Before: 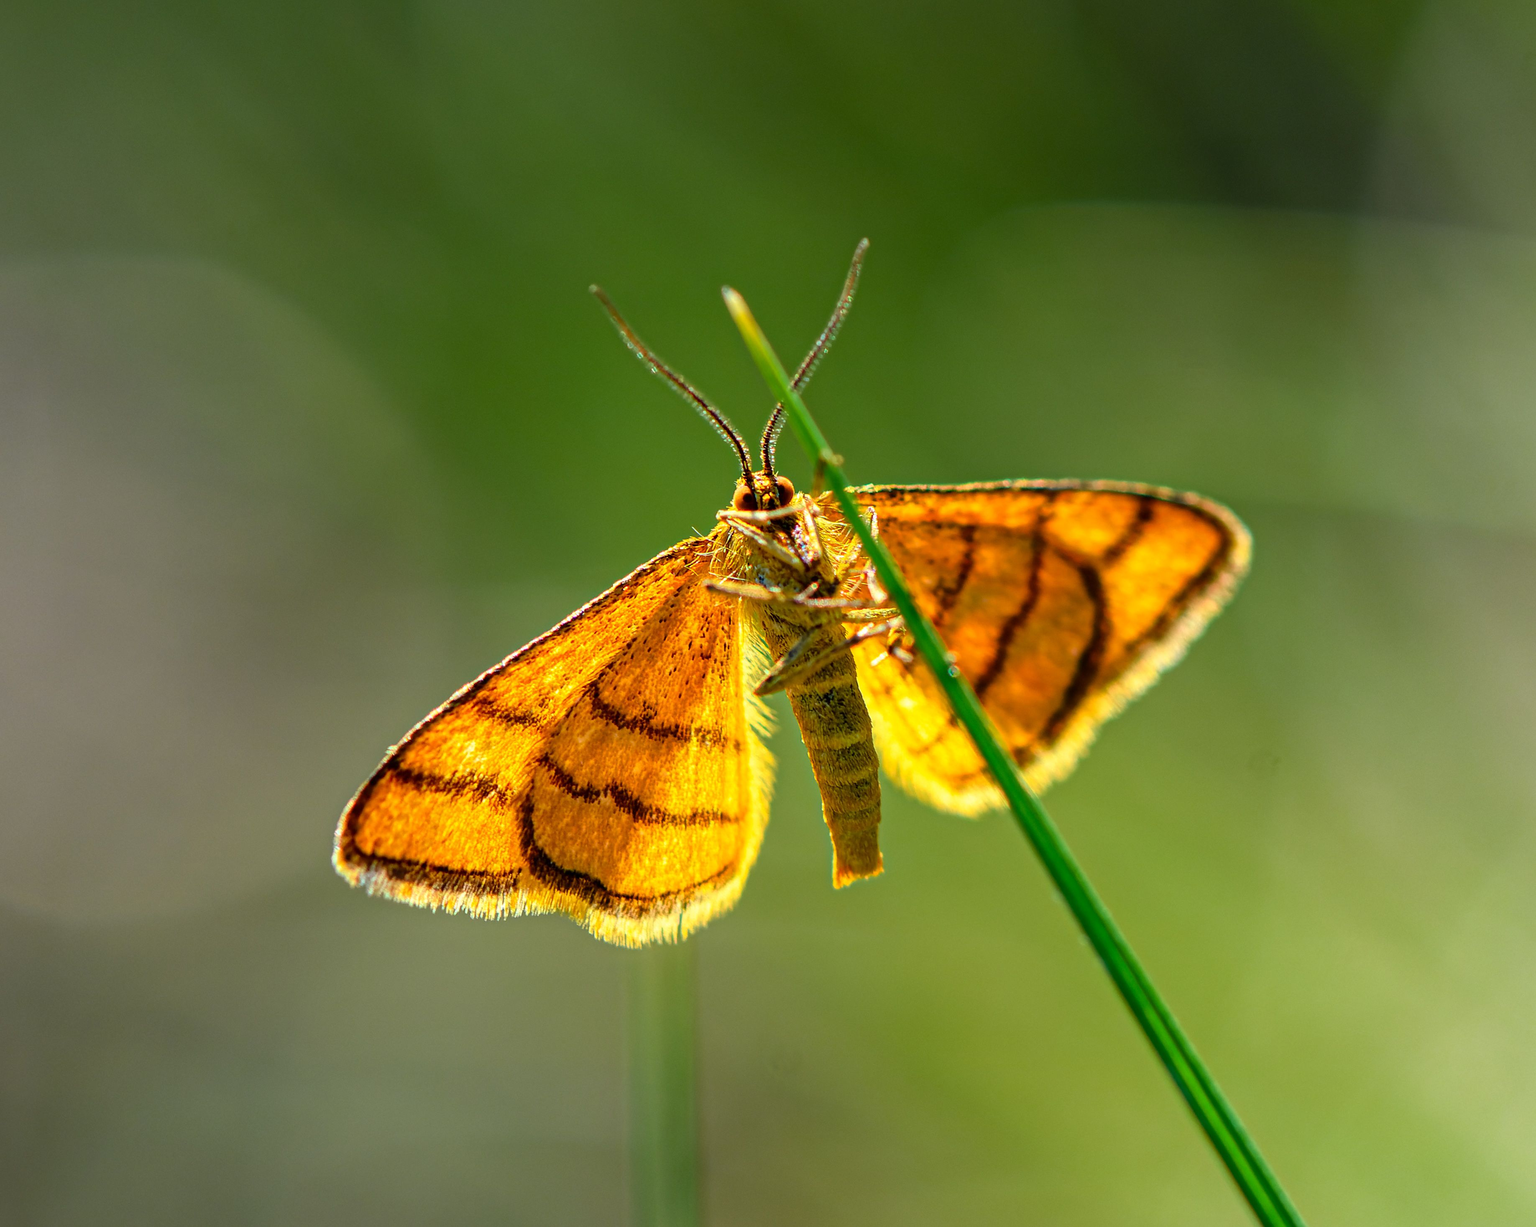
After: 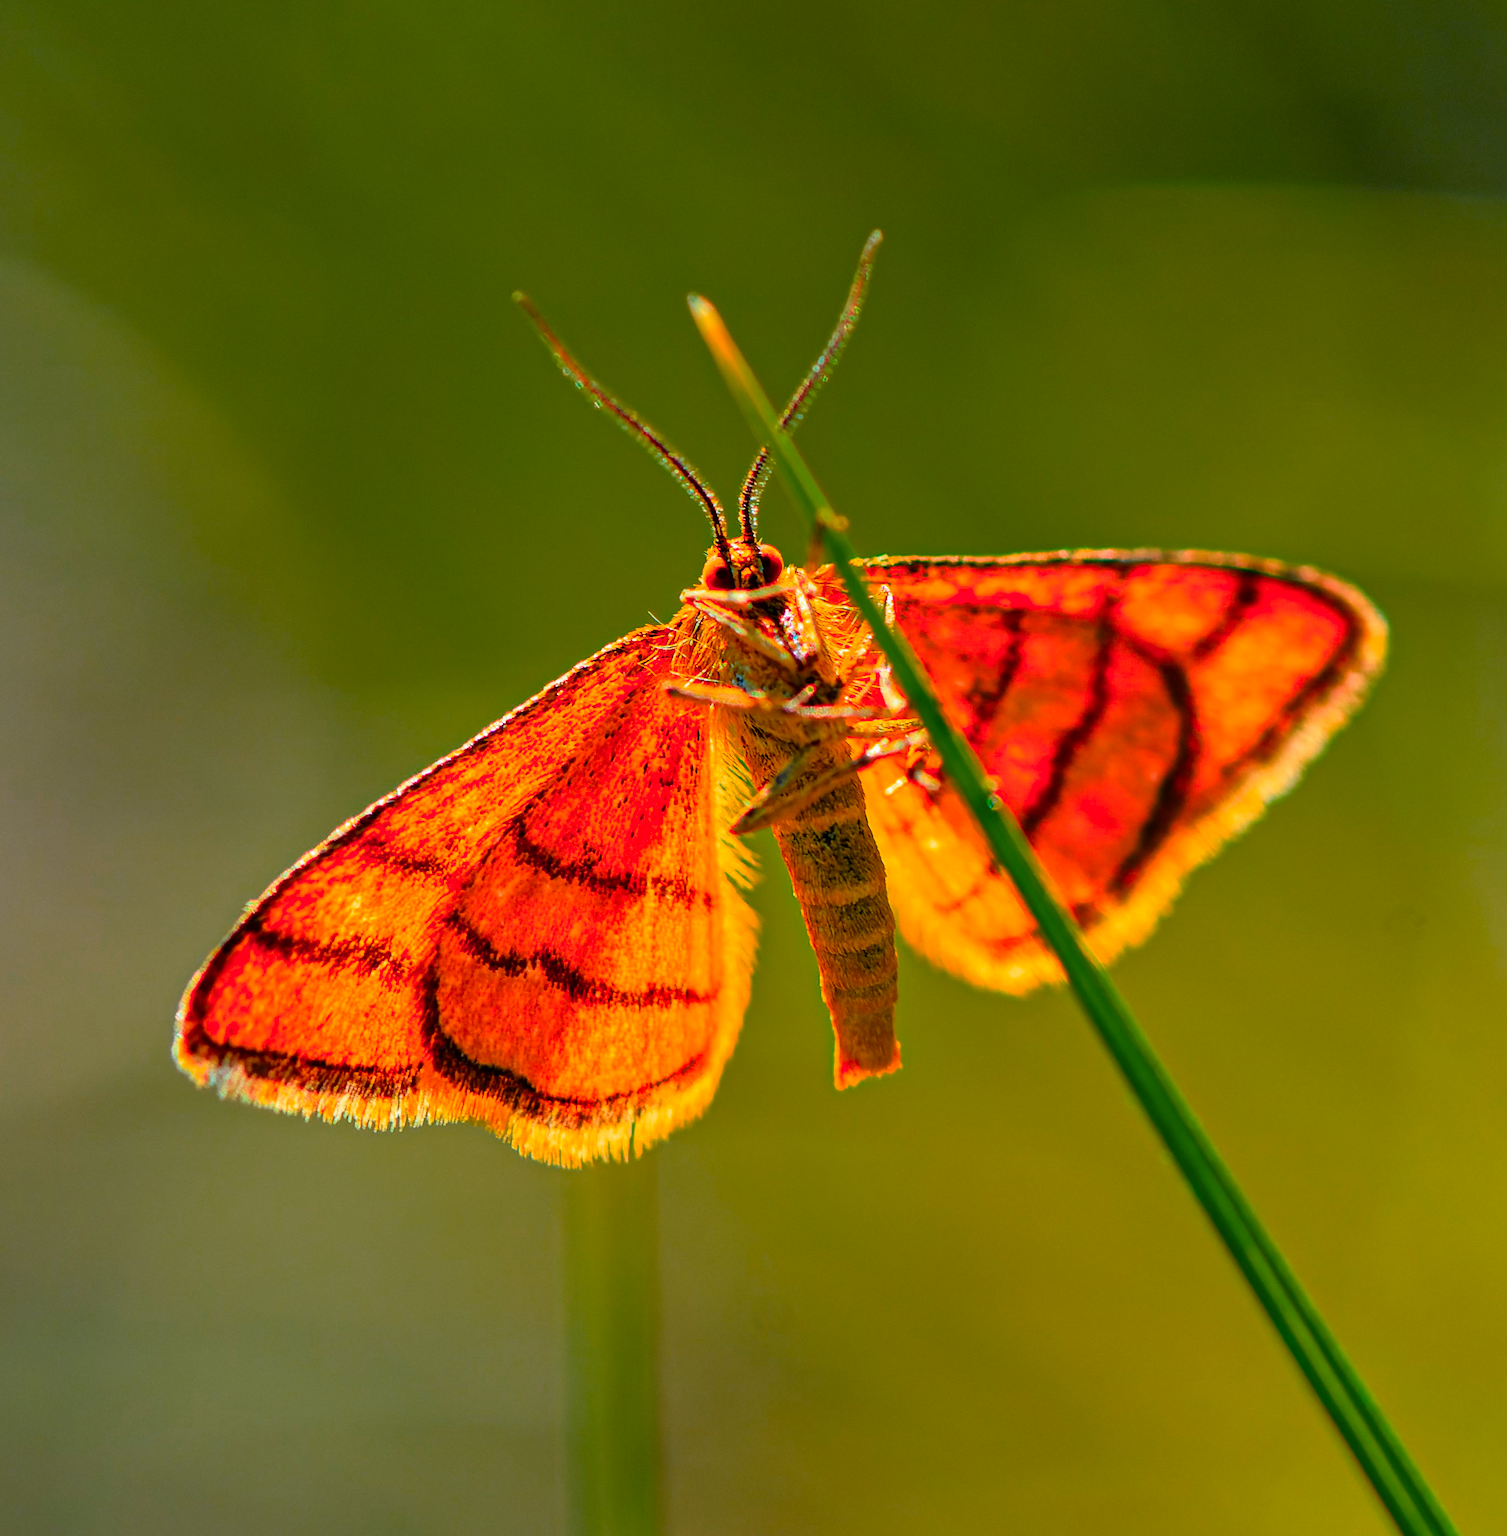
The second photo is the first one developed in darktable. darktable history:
crop and rotate: left 13.15%, top 5.251%, right 12.609%
color zones: curves: ch0 [(0.473, 0.374) (0.742, 0.784)]; ch1 [(0.354, 0.737) (0.742, 0.705)]; ch2 [(0.318, 0.421) (0.758, 0.532)]
shadows and highlights: soften with gaussian
